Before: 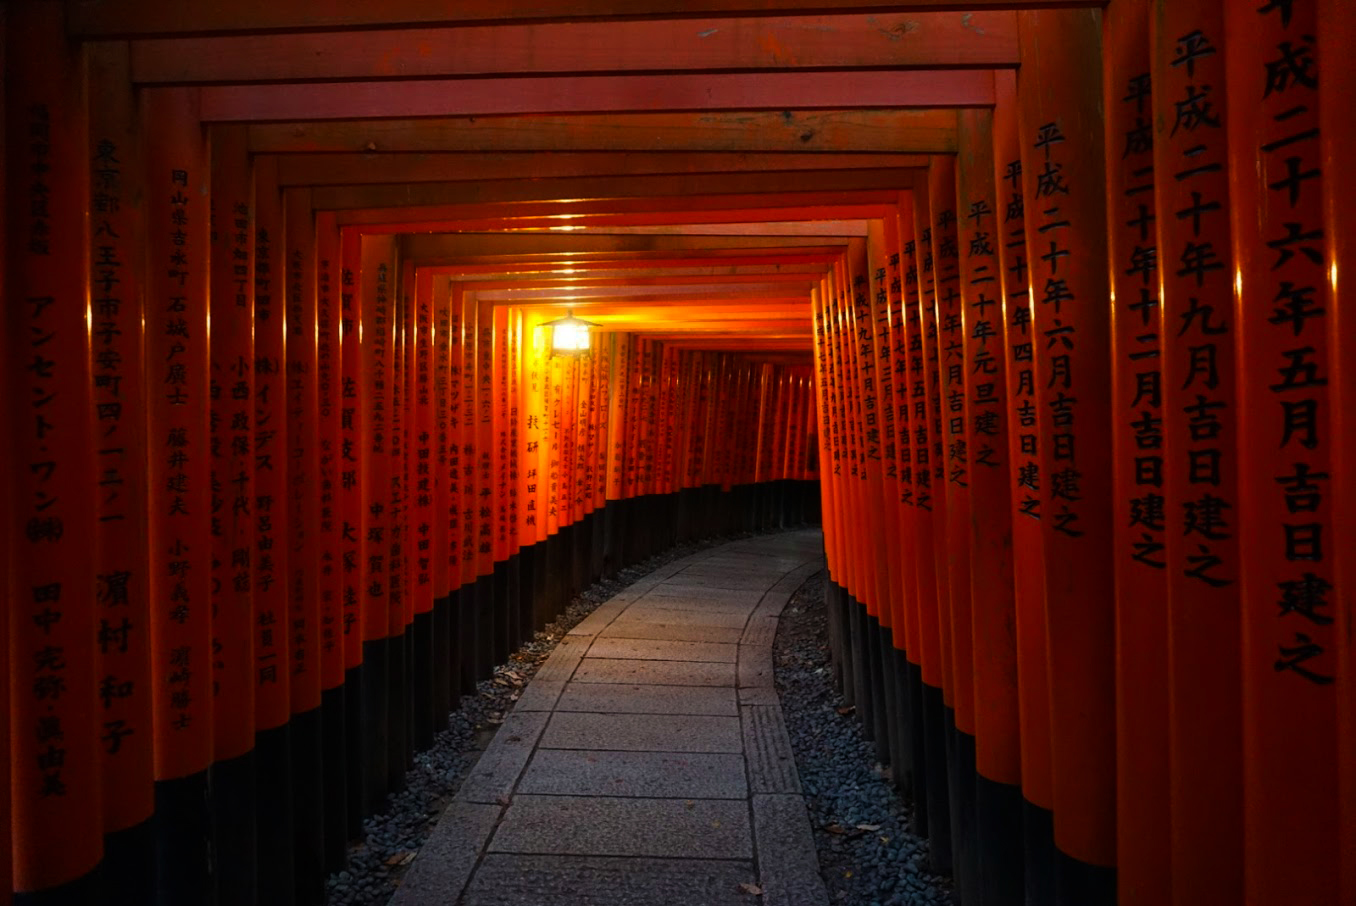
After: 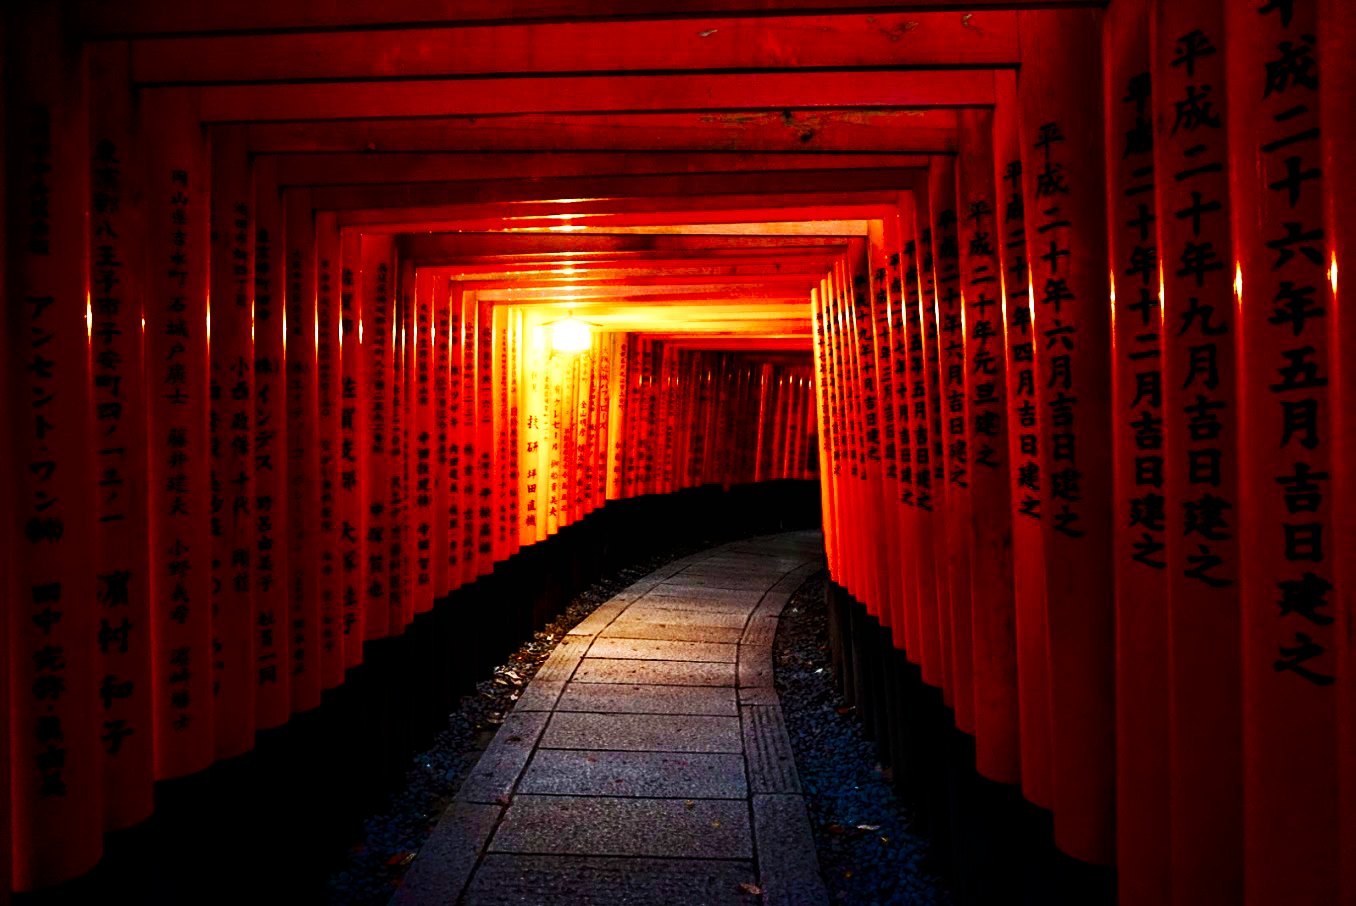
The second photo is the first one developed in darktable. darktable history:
contrast equalizer: y [[0.601, 0.6, 0.598, 0.598, 0.6, 0.601], [0.5 ×6], [0.5 ×6], [0 ×6], [0 ×6]]
base curve: curves: ch0 [(0, 0) (0.007, 0.004) (0.027, 0.03) (0.046, 0.07) (0.207, 0.54) (0.442, 0.872) (0.673, 0.972) (1, 1)], preserve colors none
shadows and highlights: shadows -70, highlights 35, soften with gaussian
